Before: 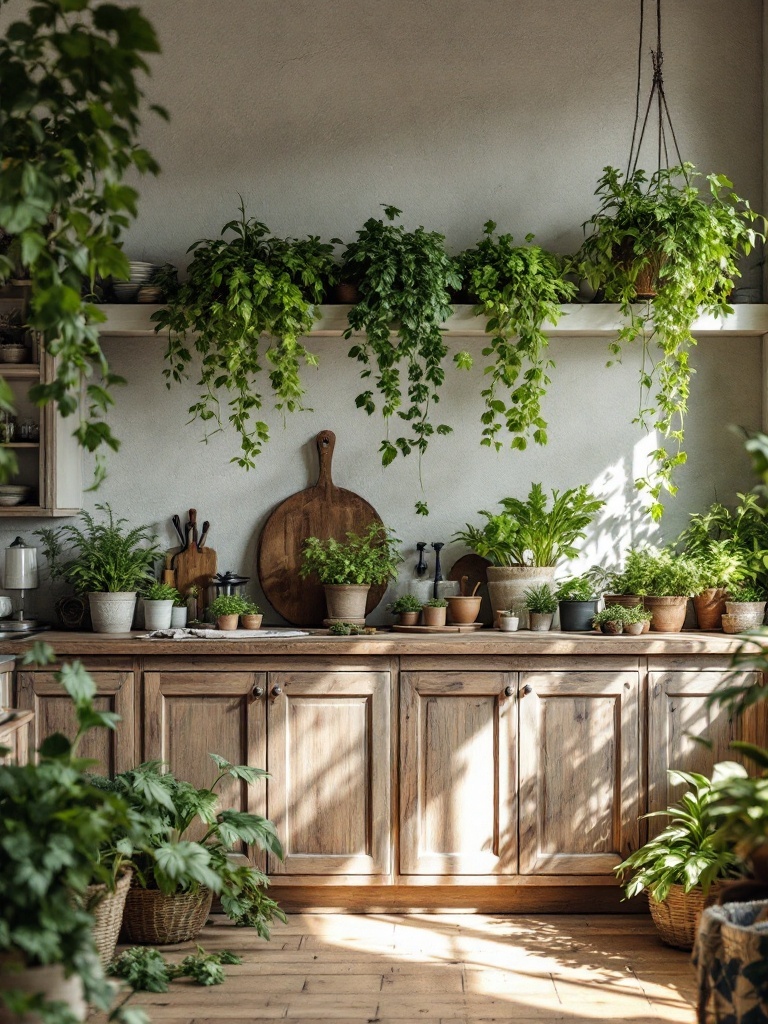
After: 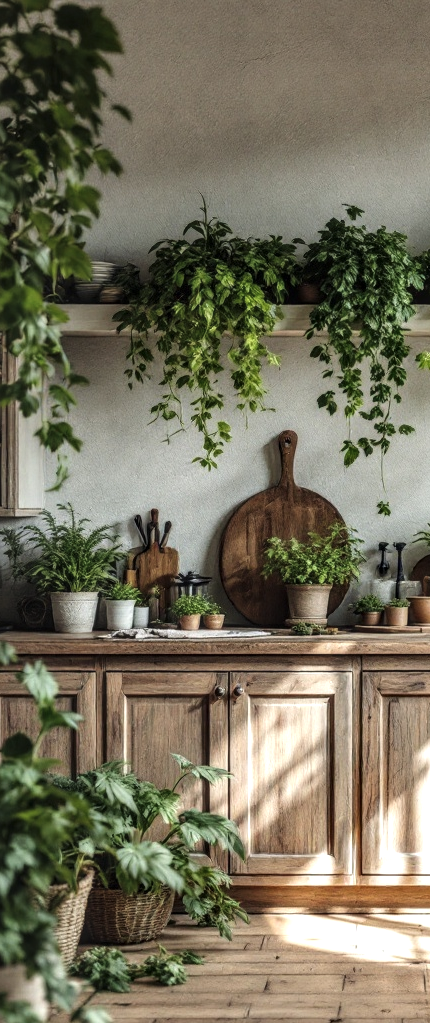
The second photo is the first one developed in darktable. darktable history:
crop: left 4.96%, right 38.97%
exposure: black level correction -0.009, exposure 0.068 EV, compensate exposure bias true, compensate highlight preservation false
local contrast: detail 150%
shadows and highlights: shadows 61.47, white point adjustment 0.302, highlights -34.03, compress 83.79%, highlights color adjustment 46.28%
